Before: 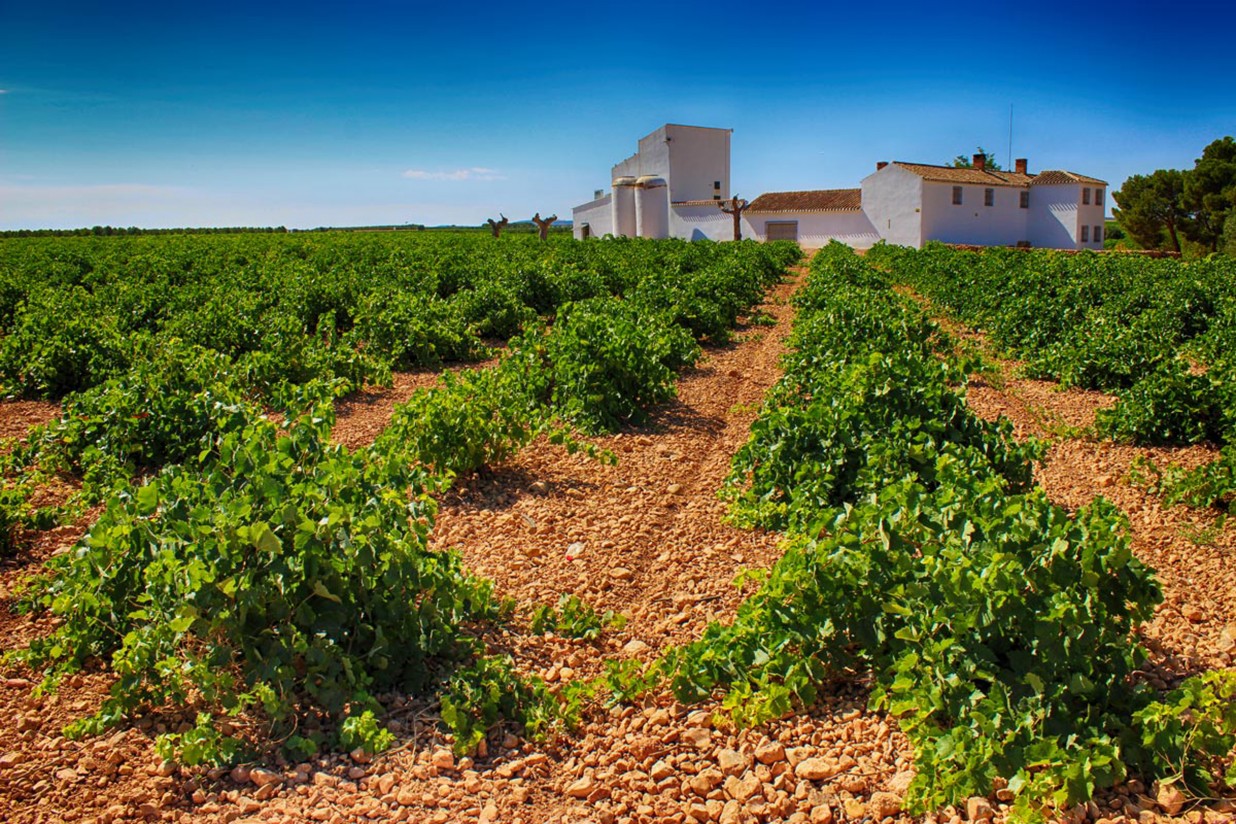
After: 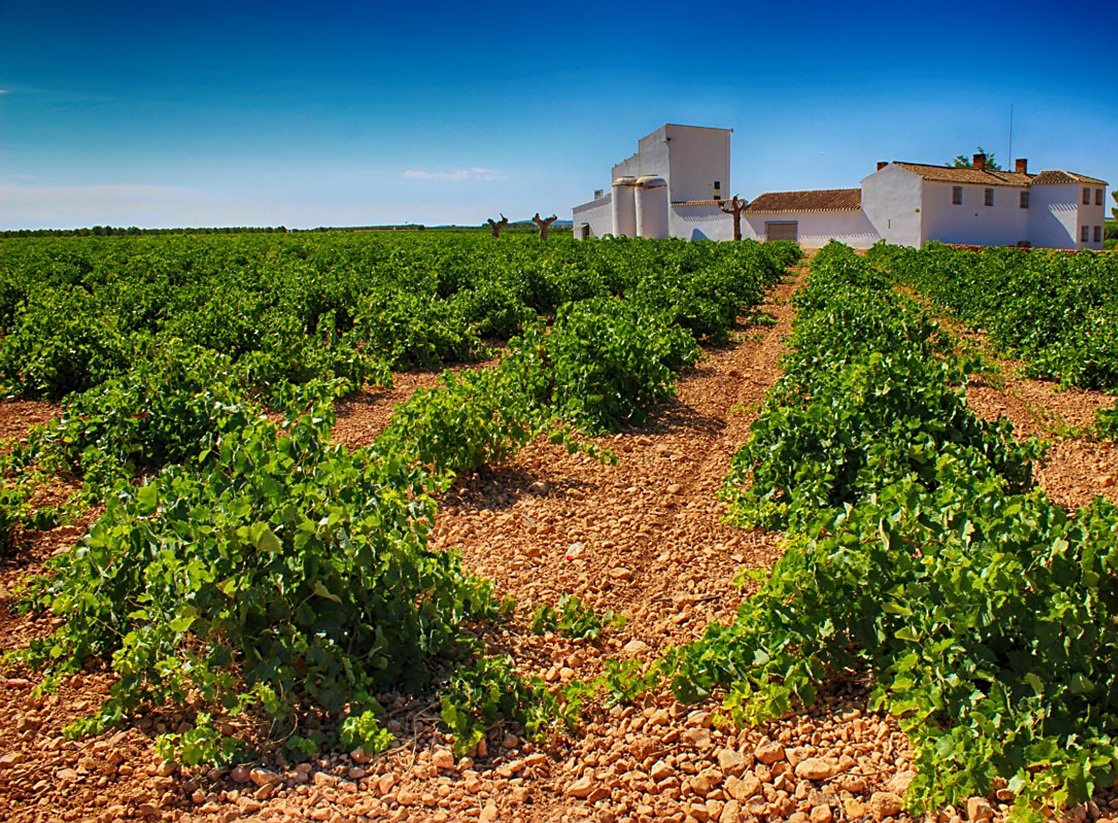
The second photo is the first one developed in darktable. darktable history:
crop: right 9.503%, bottom 0.033%
sharpen: radius 1.843, amount 0.405, threshold 1.477
